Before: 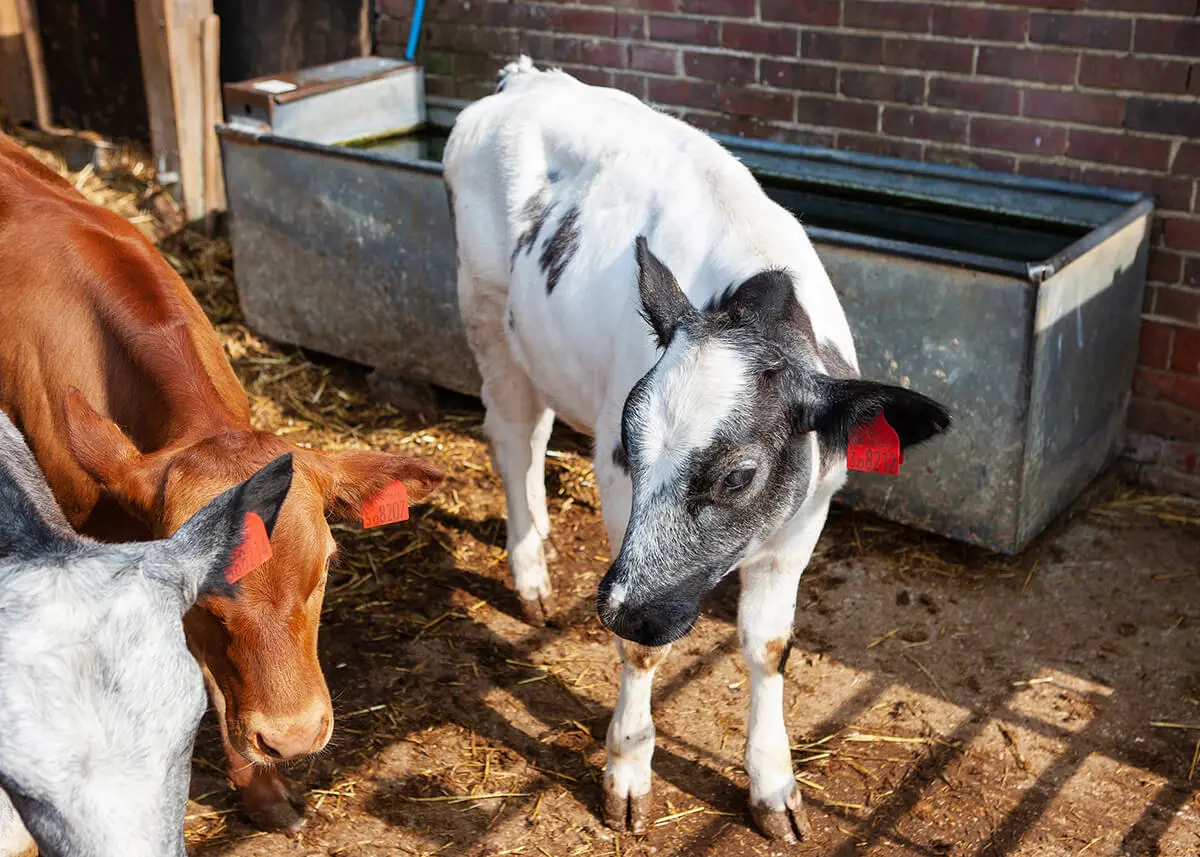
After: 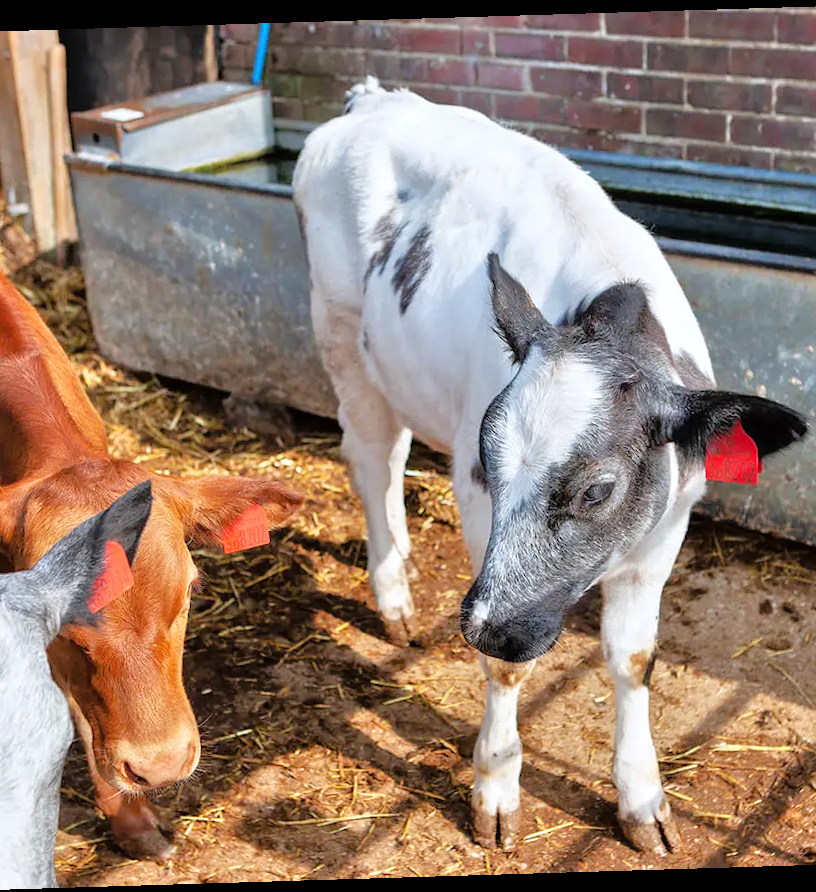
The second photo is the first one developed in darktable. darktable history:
tone equalizer: -7 EV 0.15 EV, -6 EV 0.6 EV, -5 EV 1.15 EV, -4 EV 1.33 EV, -3 EV 1.15 EV, -2 EV 0.6 EV, -1 EV 0.15 EV, mask exposure compensation -0.5 EV
white balance: red 0.98, blue 1.034
rotate and perspective: rotation -1.75°, automatic cropping off
crop and rotate: left 12.673%, right 20.66%
